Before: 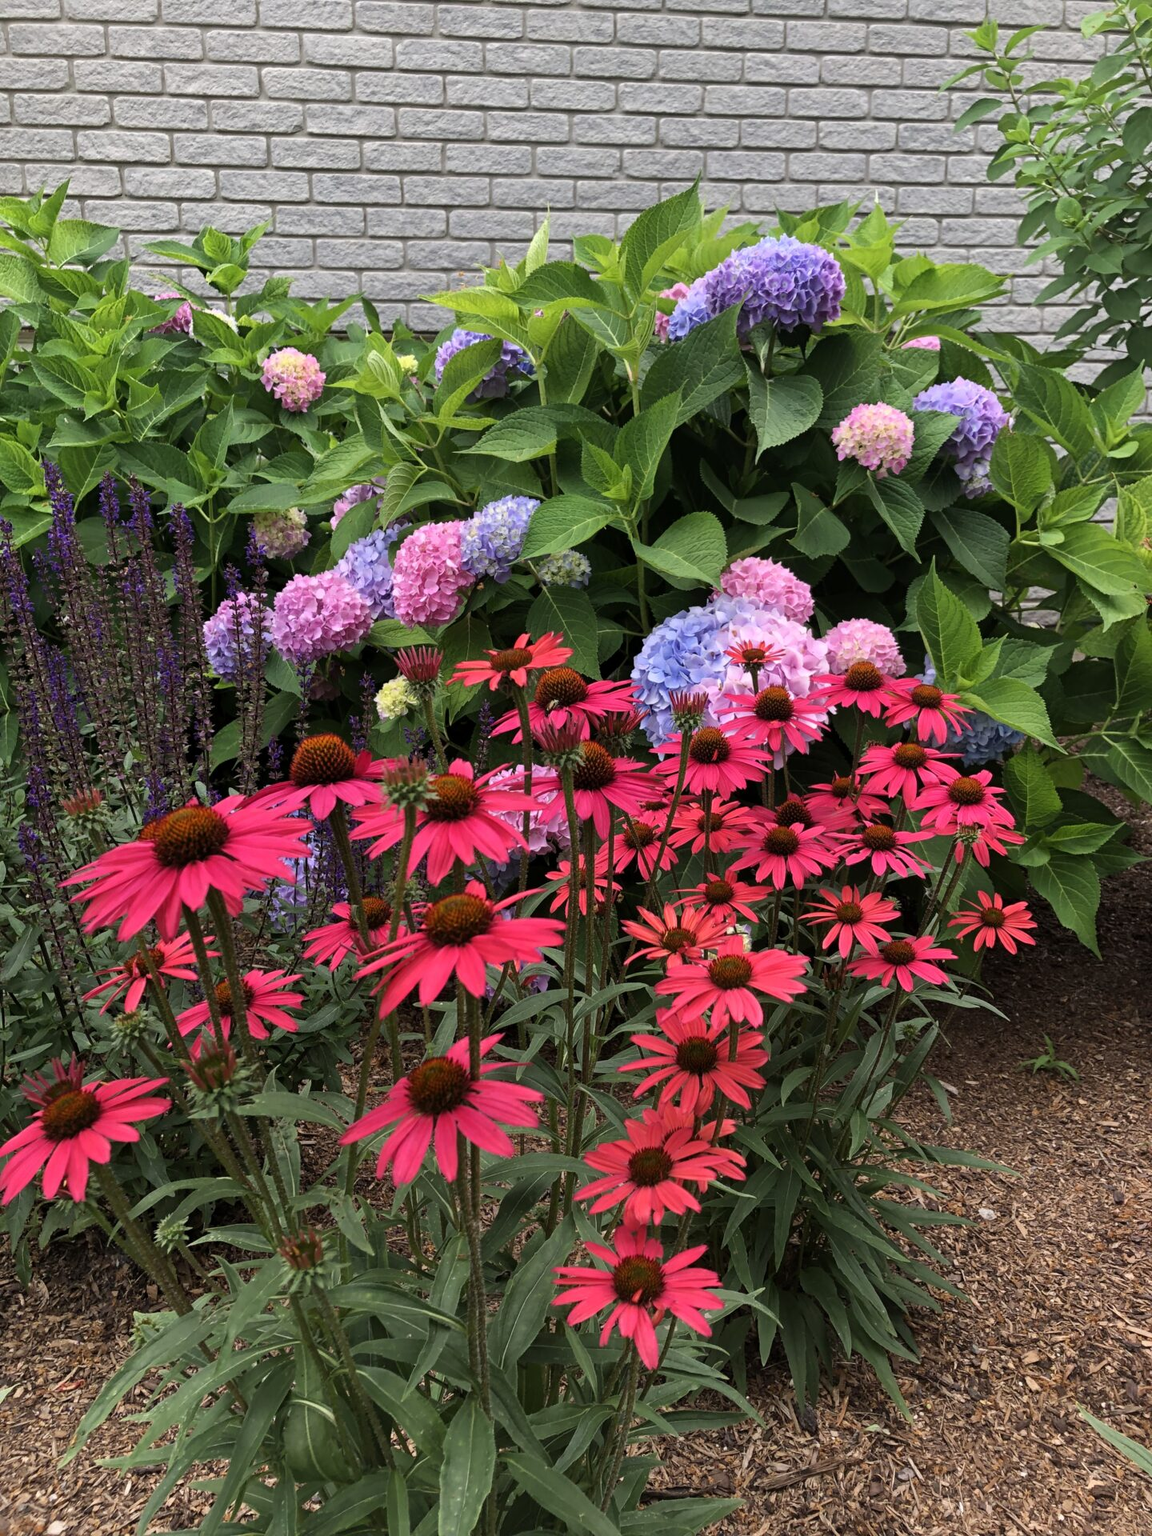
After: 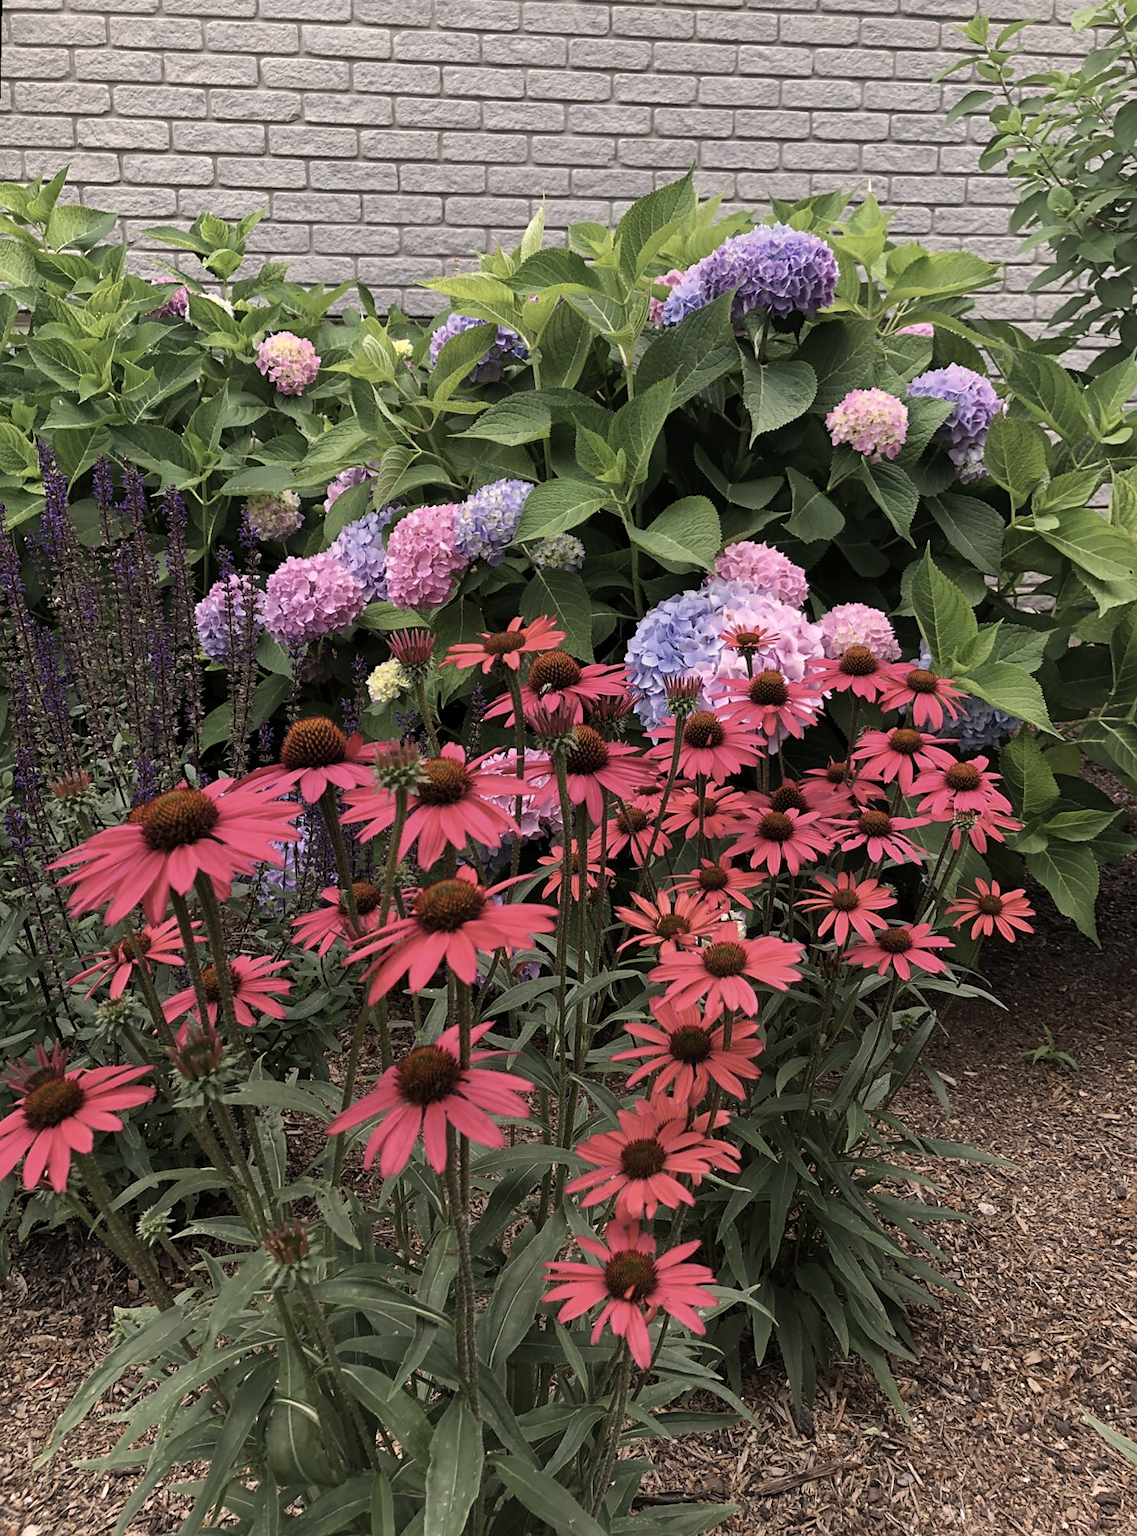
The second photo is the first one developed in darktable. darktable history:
sharpen: radius 1.559, amount 0.373, threshold 1.271
color correction: highlights a* 5.59, highlights b* 5.24, saturation 0.68
rotate and perspective: rotation 0.226°, lens shift (vertical) -0.042, crop left 0.023, crop right 0.982, crop top 0.006, crop bottom 0.994
